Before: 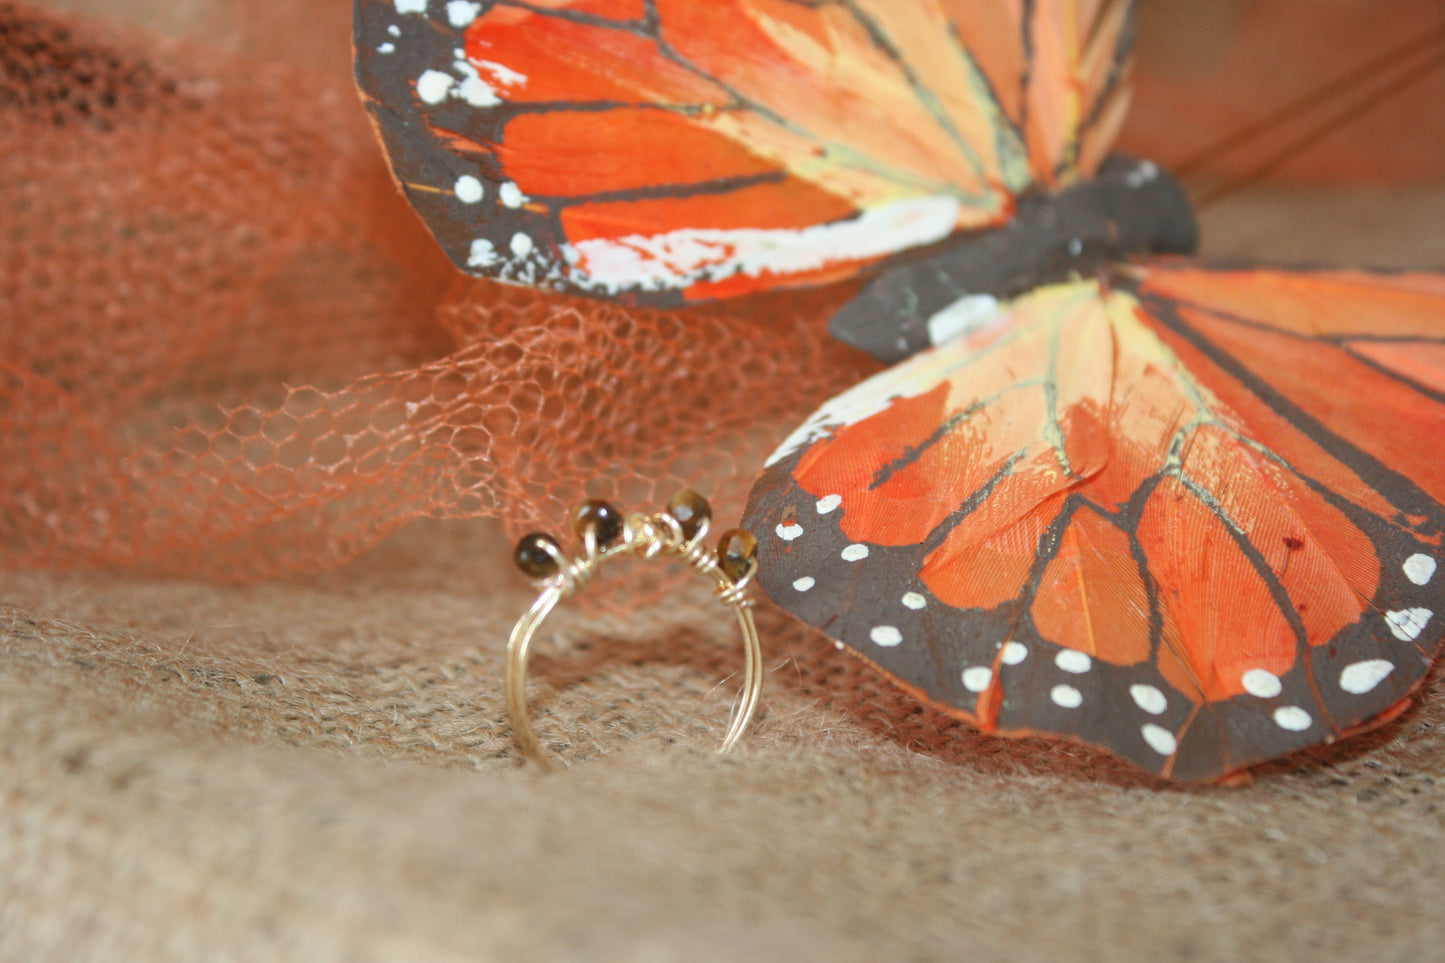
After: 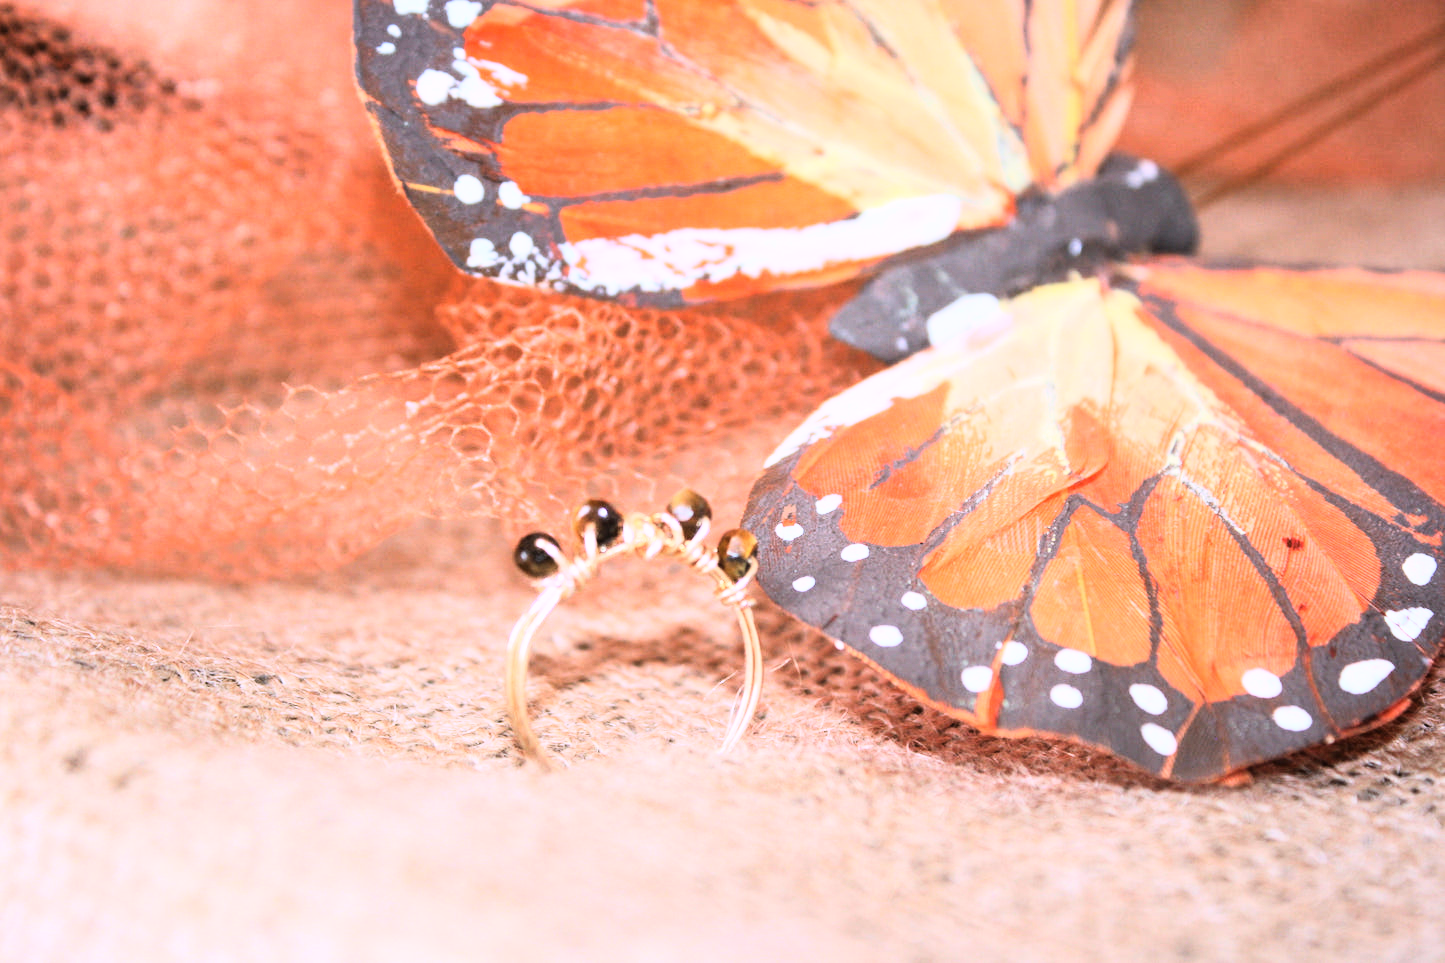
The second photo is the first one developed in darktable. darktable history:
rgb curve: curves: ch0 [(0, 0) (0.21, 0.15) (0.24, 0.21) (0.5, 0.75) (0.75, 0.96) (0.89, 0.99) (1, 1)]; ch1 [(0, 0.02) (0.21, 0.13) (0.25, 0.2) (0.5, 0.67) (0.75, 0.9) (0.89, 0.97) (1, 1)]; ch2 [(0, 0.02) (0.21, 0.13) (0.25, 0.2) (0.5, 0.67) (0.75, 0.9) (0.89, 0.97) (1, 1)], compensate middle gray true
white balance: red 1.042, blue 1.17
